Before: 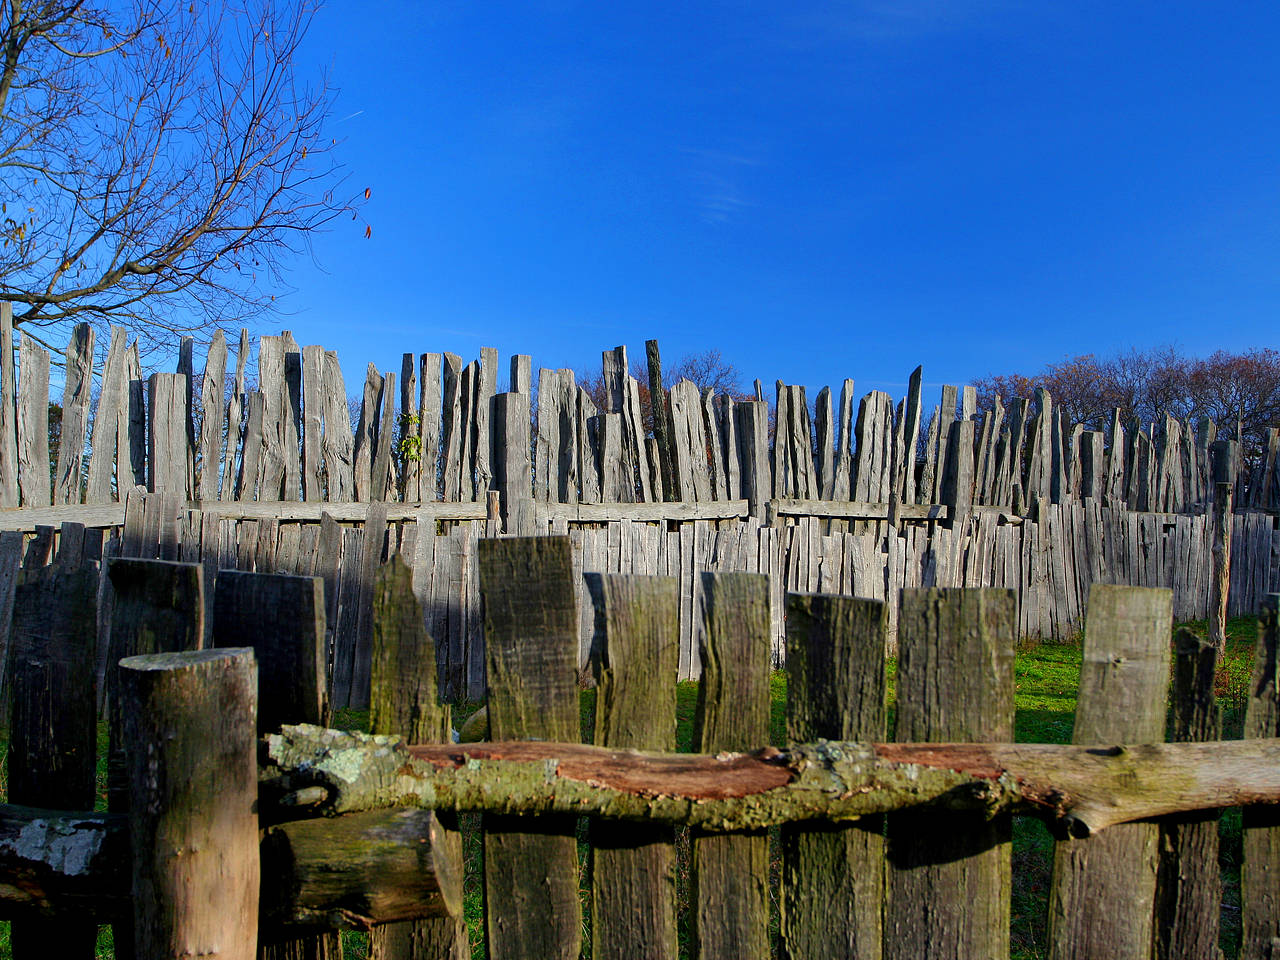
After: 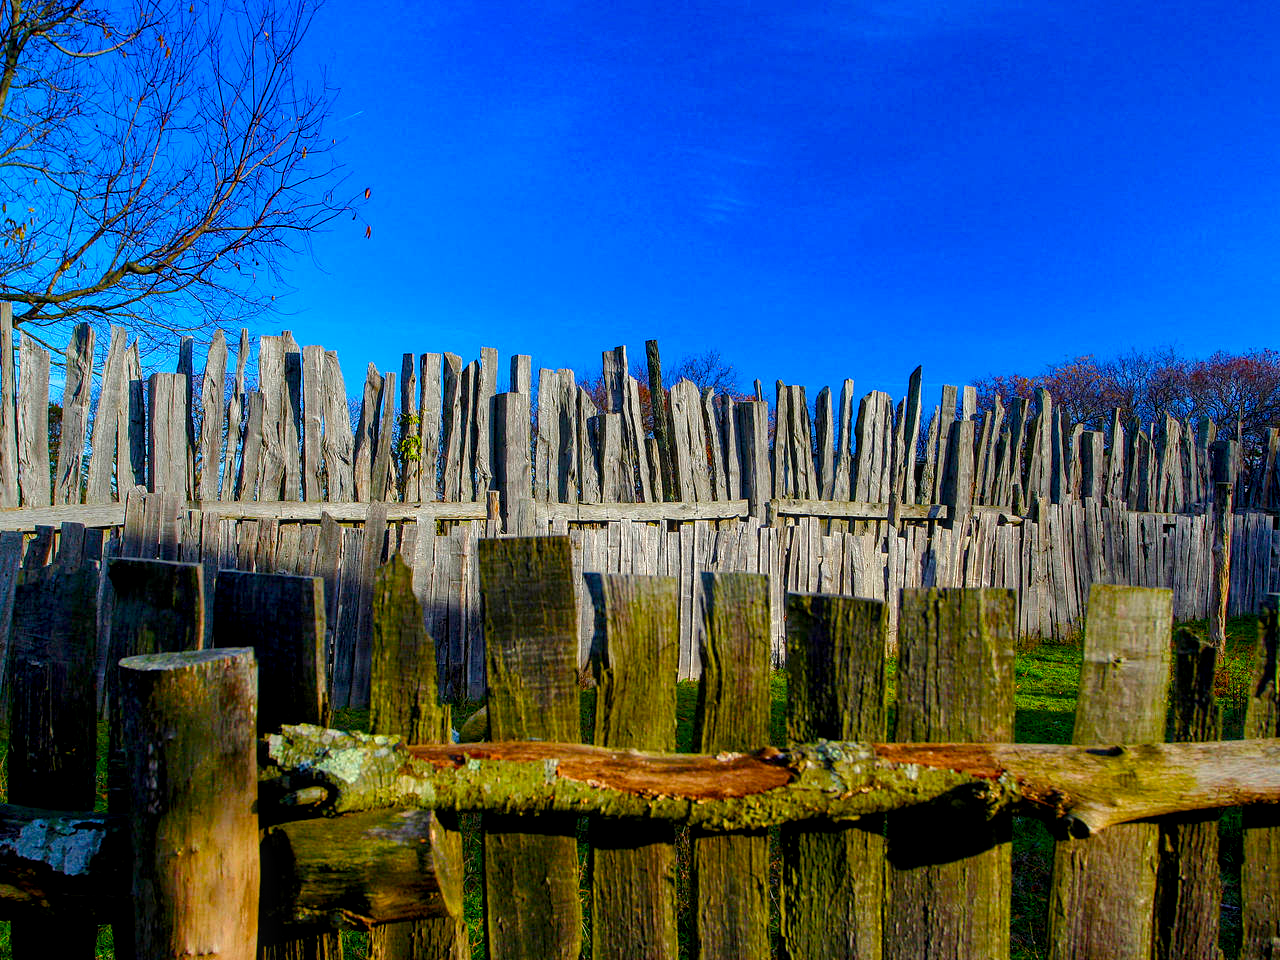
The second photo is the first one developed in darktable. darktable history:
local contrast: detail 130%
color balance rgb: linear chroma grading › global chroma 14.952%, perceptual saturation grading › global saturation 43.938%, perceptual saturation grading › highlights -24.795%, perceptual saturation grading › shadows 49.528%
